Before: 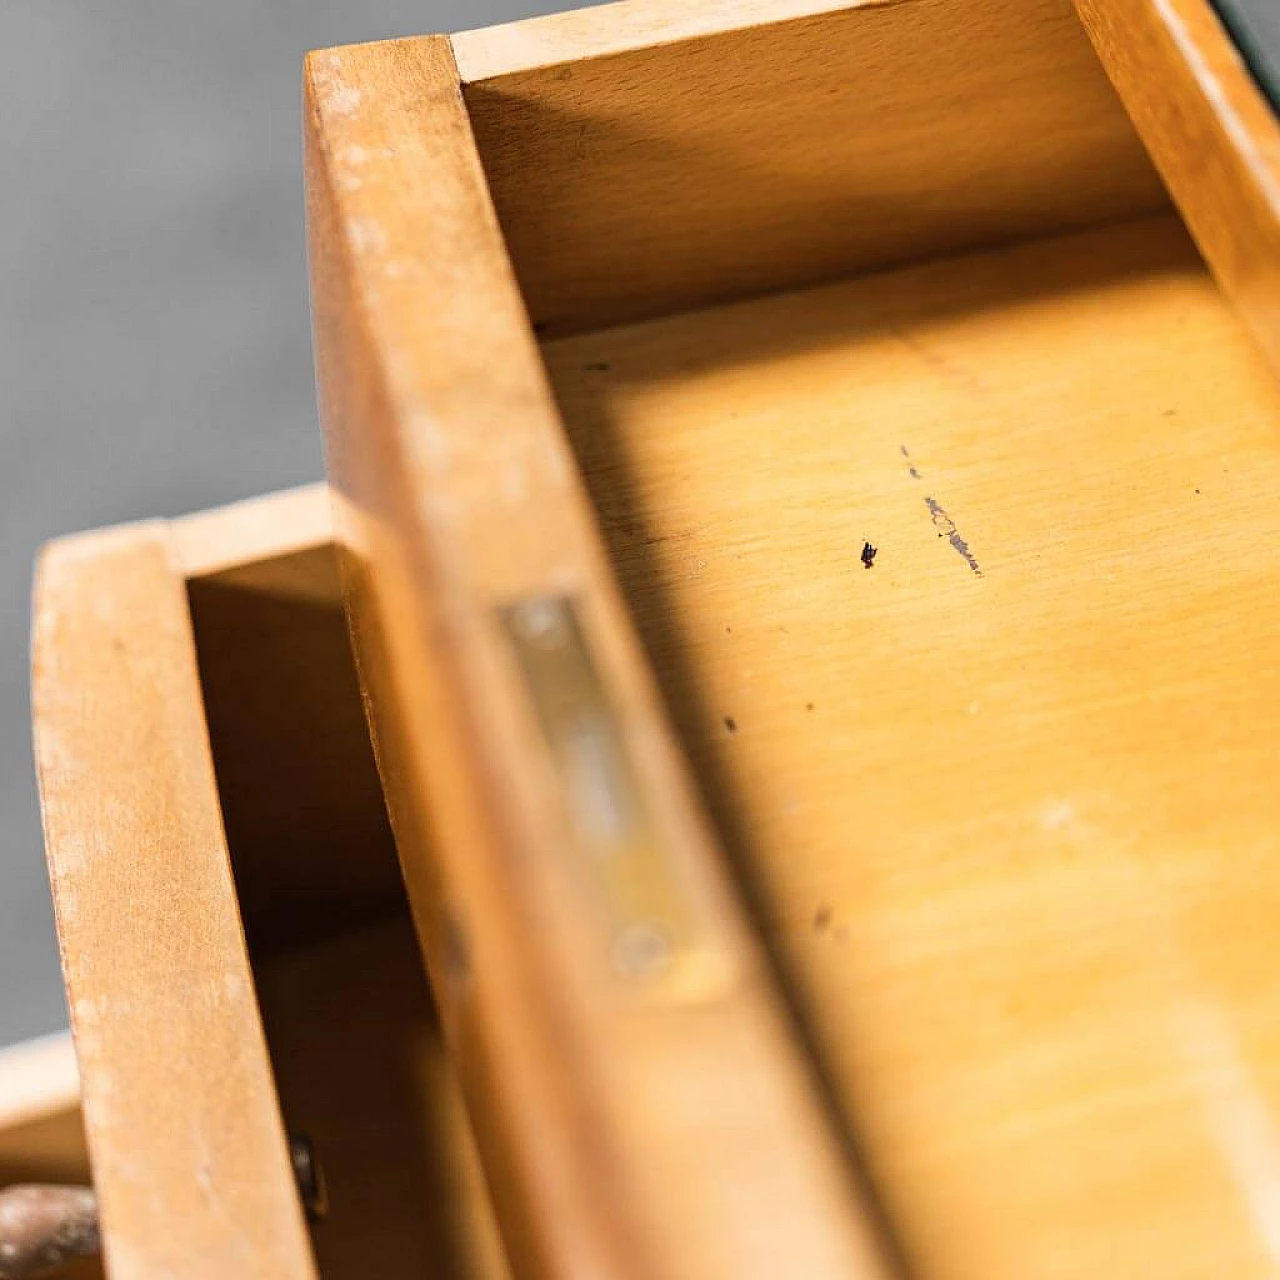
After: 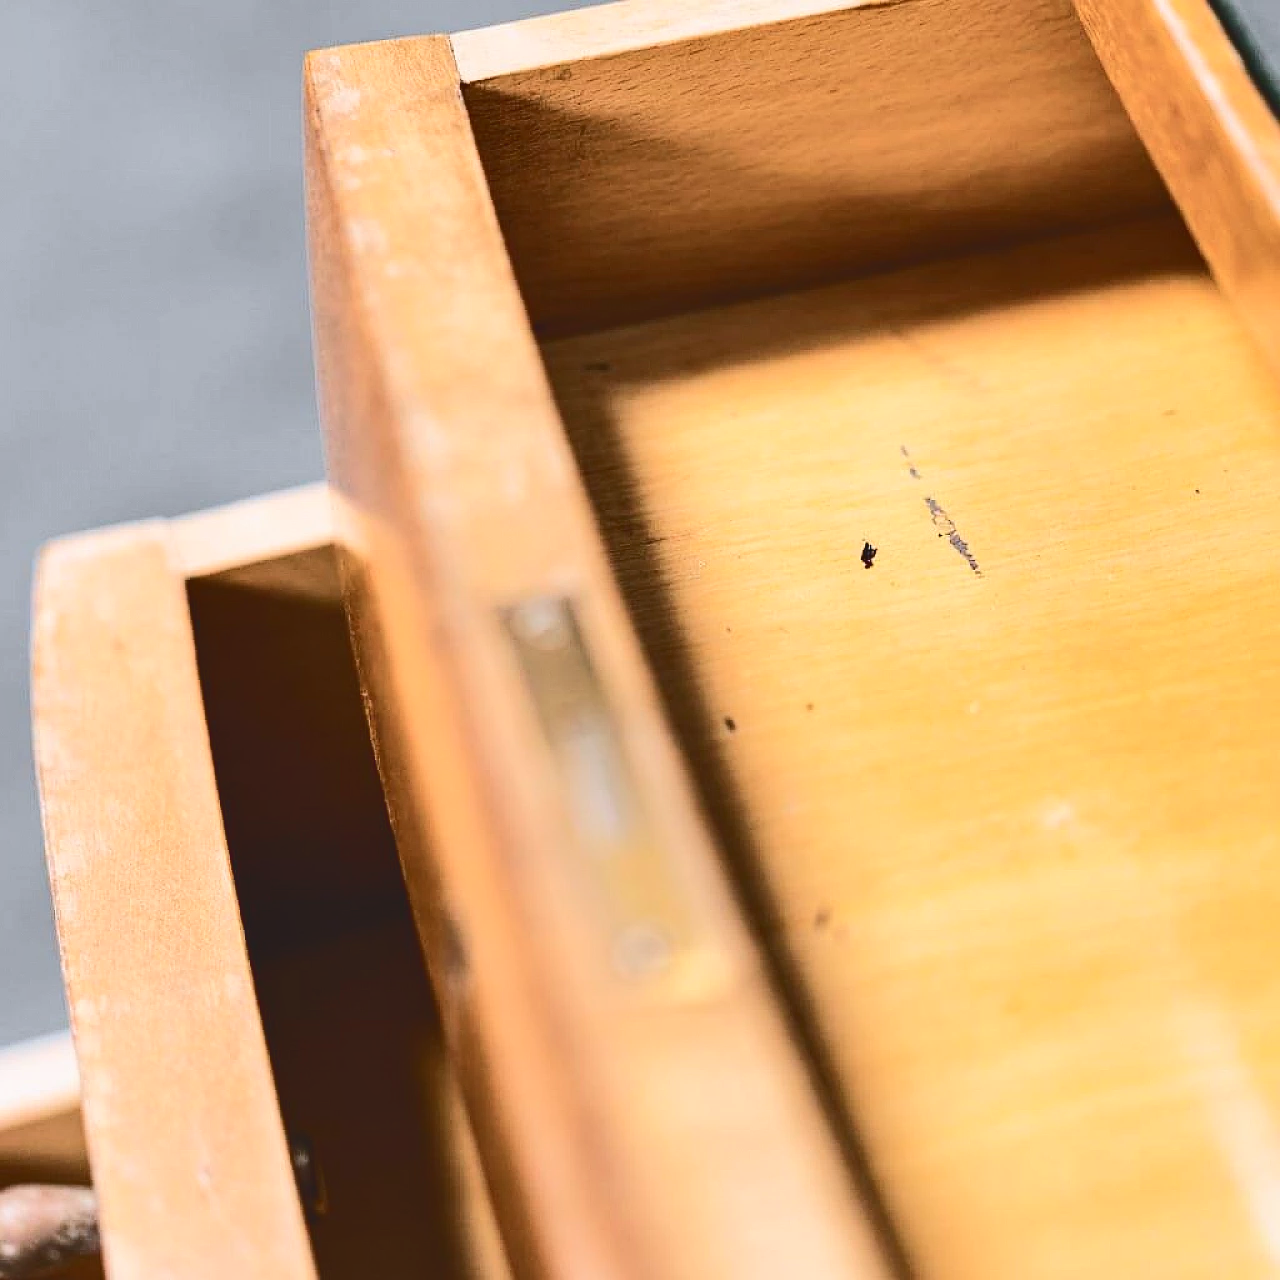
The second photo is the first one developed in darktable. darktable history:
contrast brightness saturation: contrast 0.147, brightness 0.043
tone curve: curves: ch0 [(0, 0) (0.003, 0.108) (0.011, 0.112) (0.025, 0.117) (0.044, 0.126) (0.069, 0.133) (0.1, 0.146) (0.136, 0.158) (0.177, 0.178) (0.224, 0.212) (0.277, 0.256) (0.335, 0.331) (0.399, 0.423) (0.468, 0.538) (0.543, 0.641) (0.623, 0.721) (0.709, 0.792) (0.801, 0.845) (0.898, 0.917) (1, 1)], color space Lab, independent channels, preserve colors none
color correction: highlights a* -0.837, highlights b* -8.47
shadows and highlights: shadows 47.99, highlights -40.82, soften with gaussian
